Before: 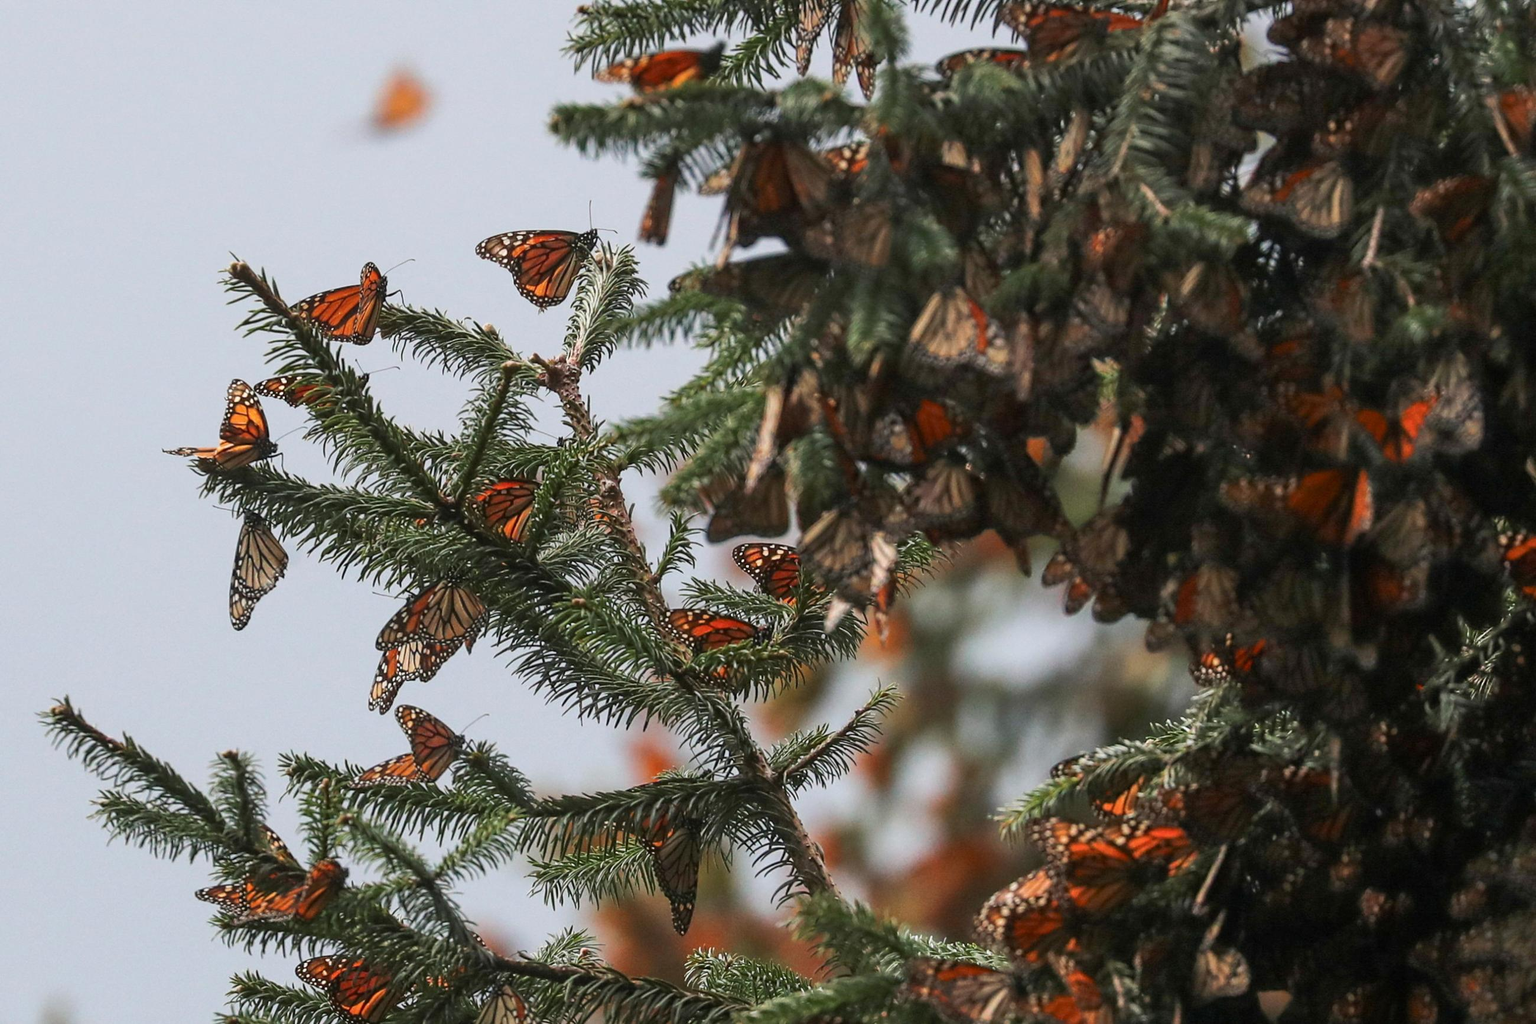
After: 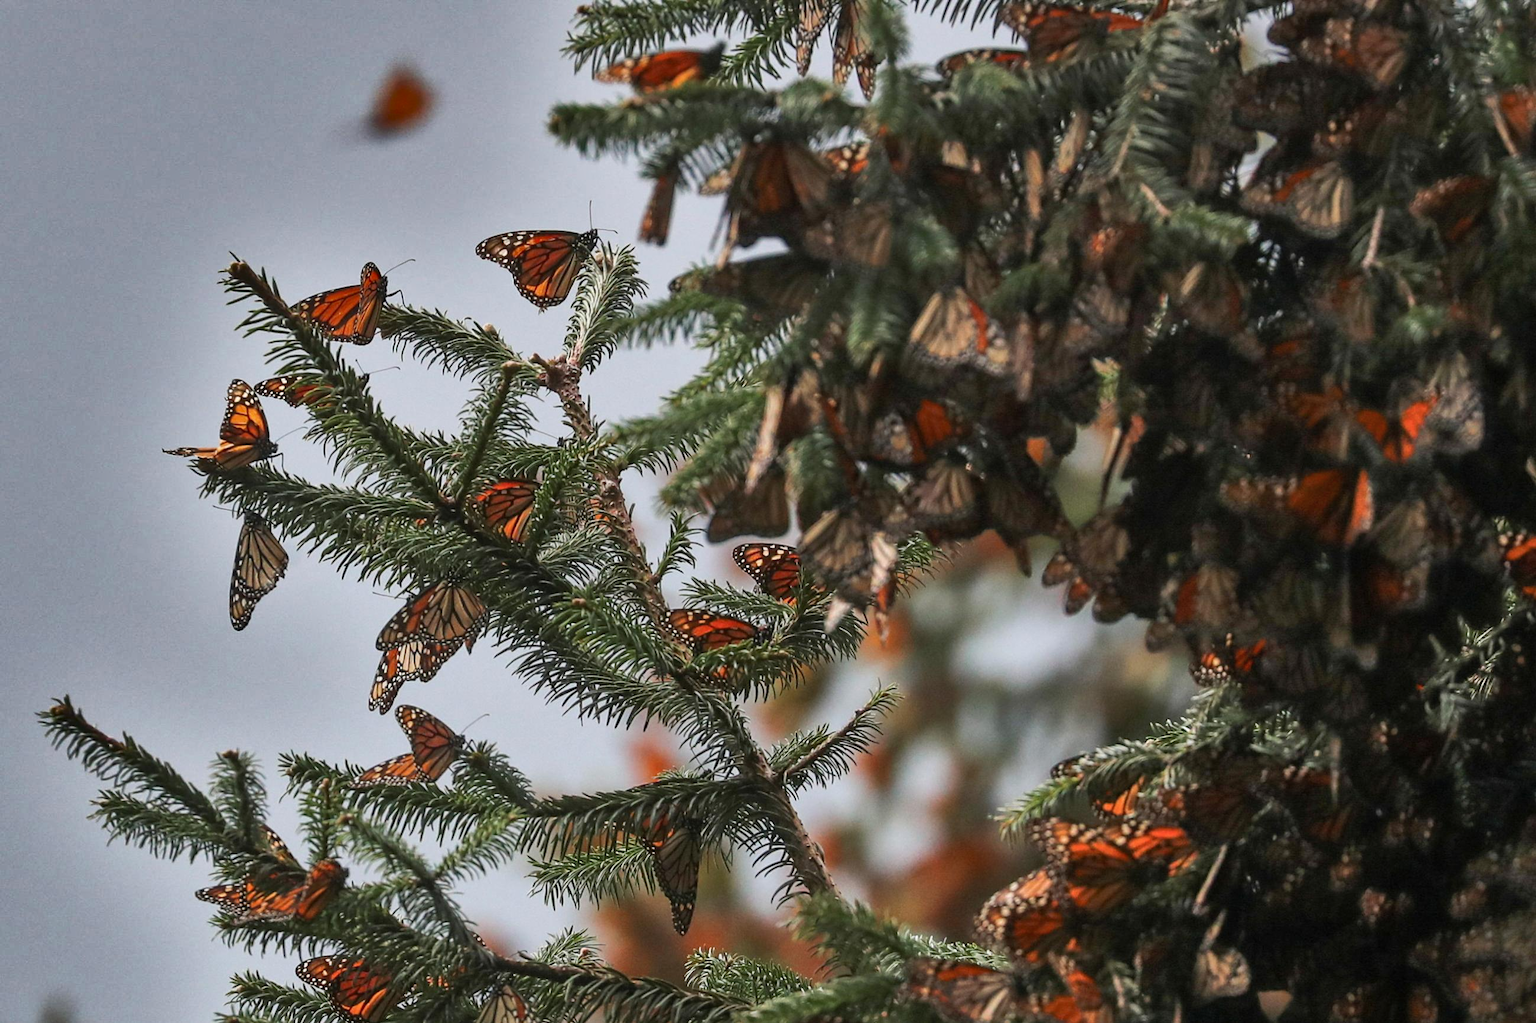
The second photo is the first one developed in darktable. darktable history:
shadows and highlights: shadows 24.14, highlights -77.49, soften with gaussian
